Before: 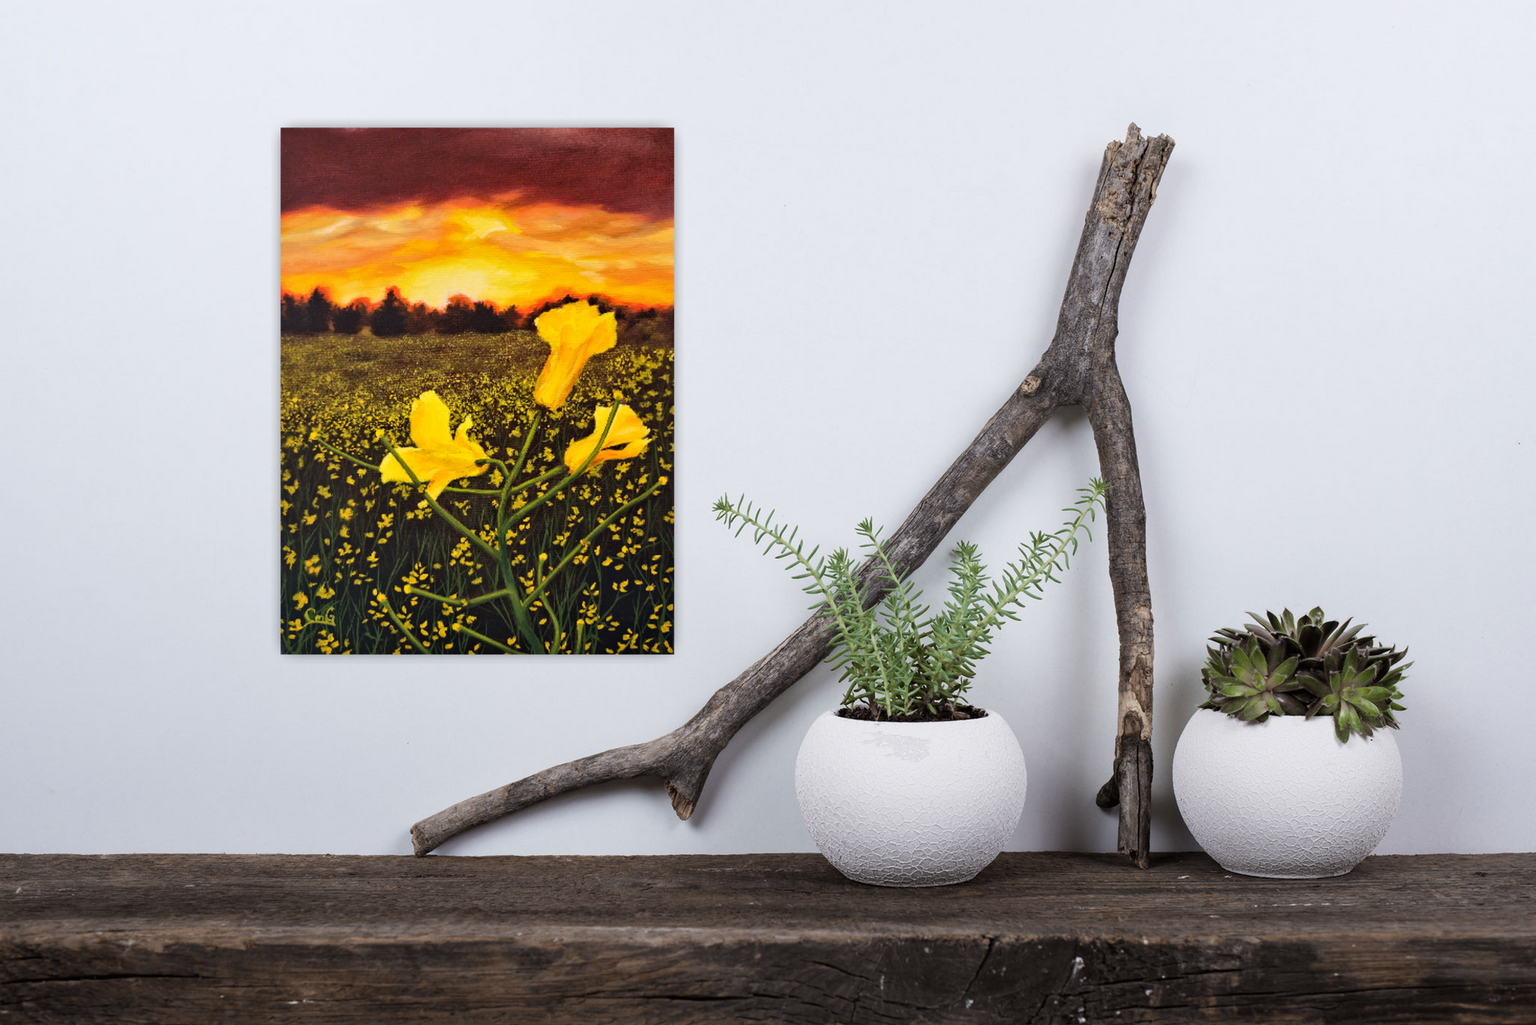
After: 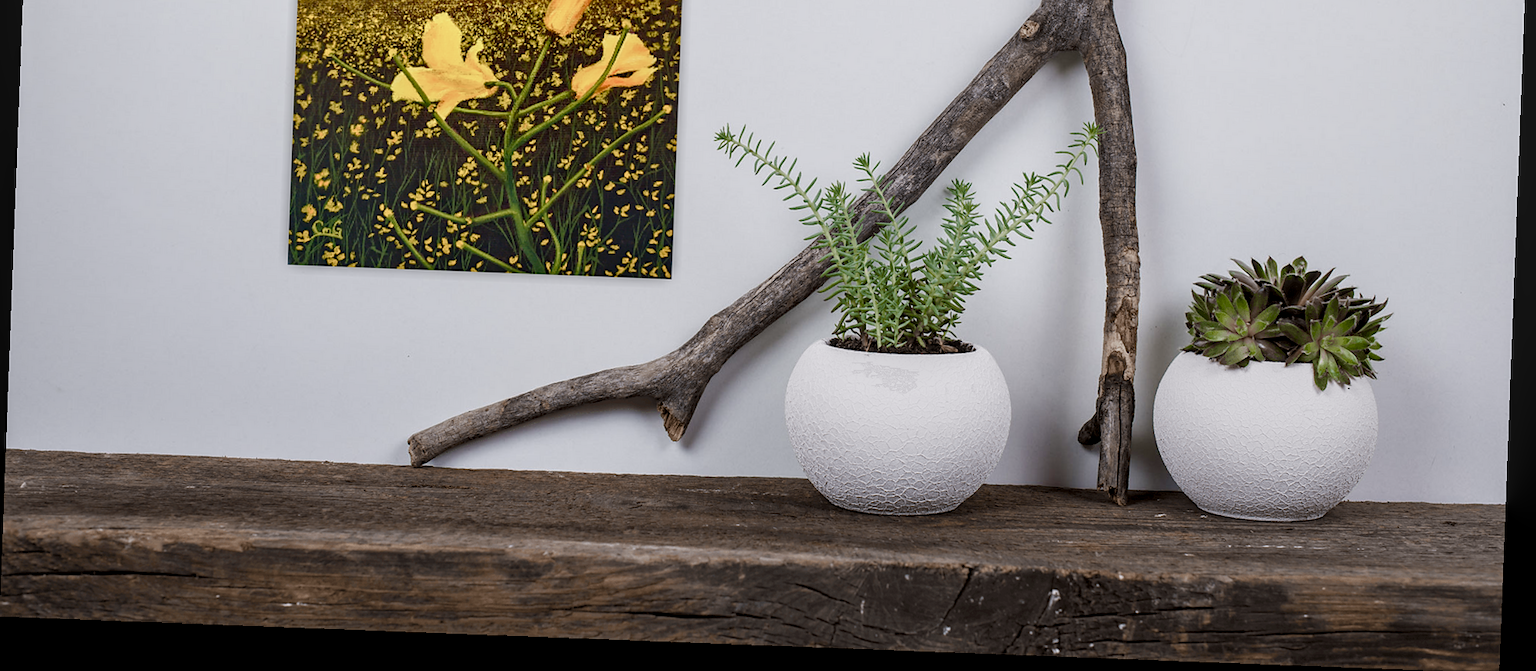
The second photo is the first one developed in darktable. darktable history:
sharpen: radius 1.458, amount 0.398, threshold 1.271
color balance rgb: shadows lift › chroma 1%, shadows lift › hue 113°, highlights gain › chroma 0.2%, highlights gain › hue 333°, perceptual saturation grading › global saturation 20%, perceptual saturation grading › highlights -50%, perceptual saturation grading › shadows 25%, contrast -10%
rotate and perspective: rotation 2.17°, automatic cropping off
local contrast: detail 130%
crop and rotate: top 36.435%
